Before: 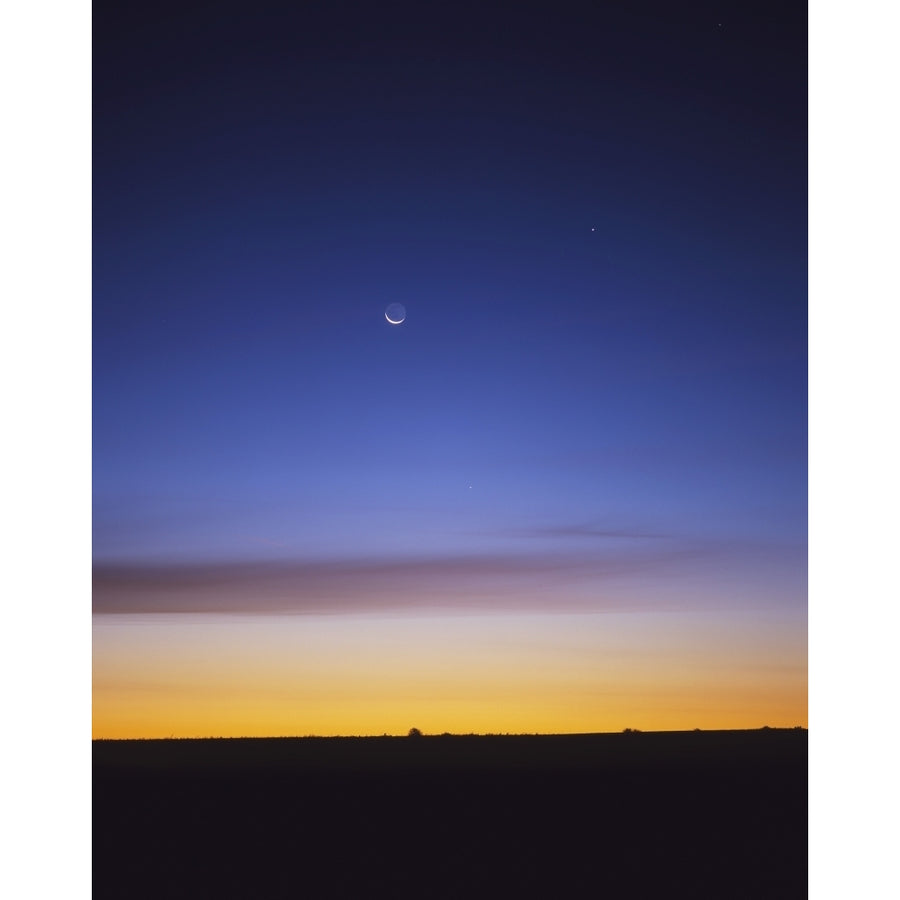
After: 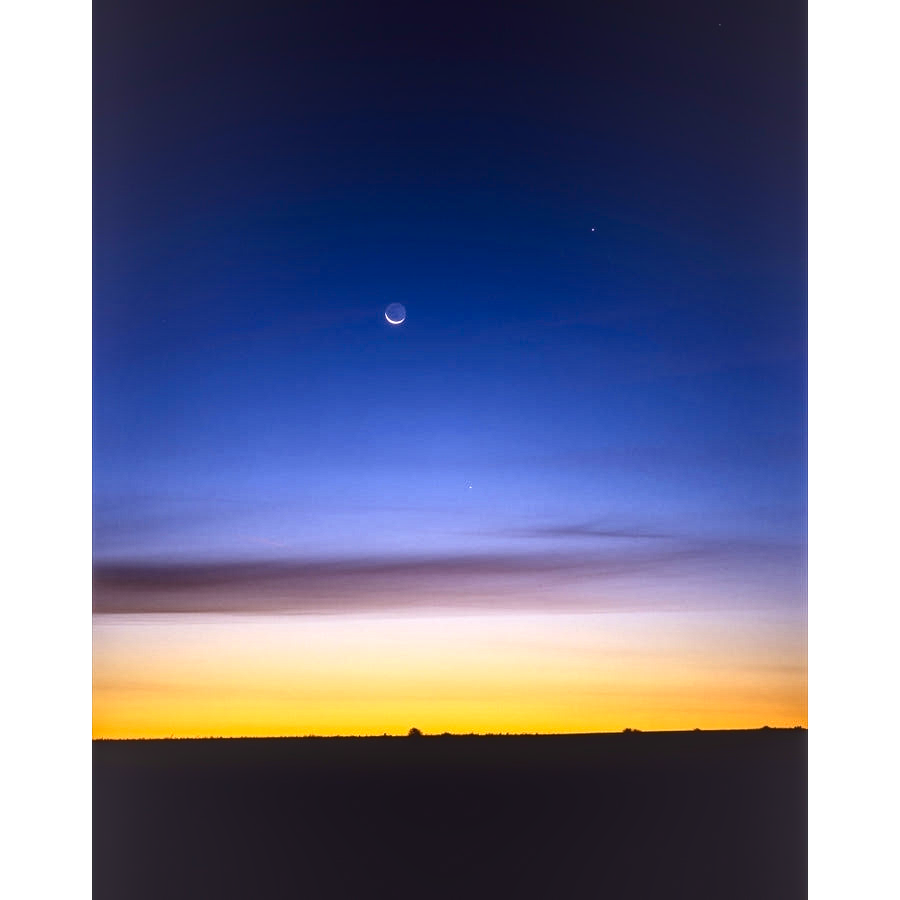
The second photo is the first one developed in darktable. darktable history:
contrast brightness saturation: contrast 0.19, brightness -0.24, saturation 0.11
local contrast: highlights 61%, detail 143%, midtone range 0.428
exposure: black level correction 0, exposure 0.7 EV, compensate exposure bias true, compensate highlight preservation false
